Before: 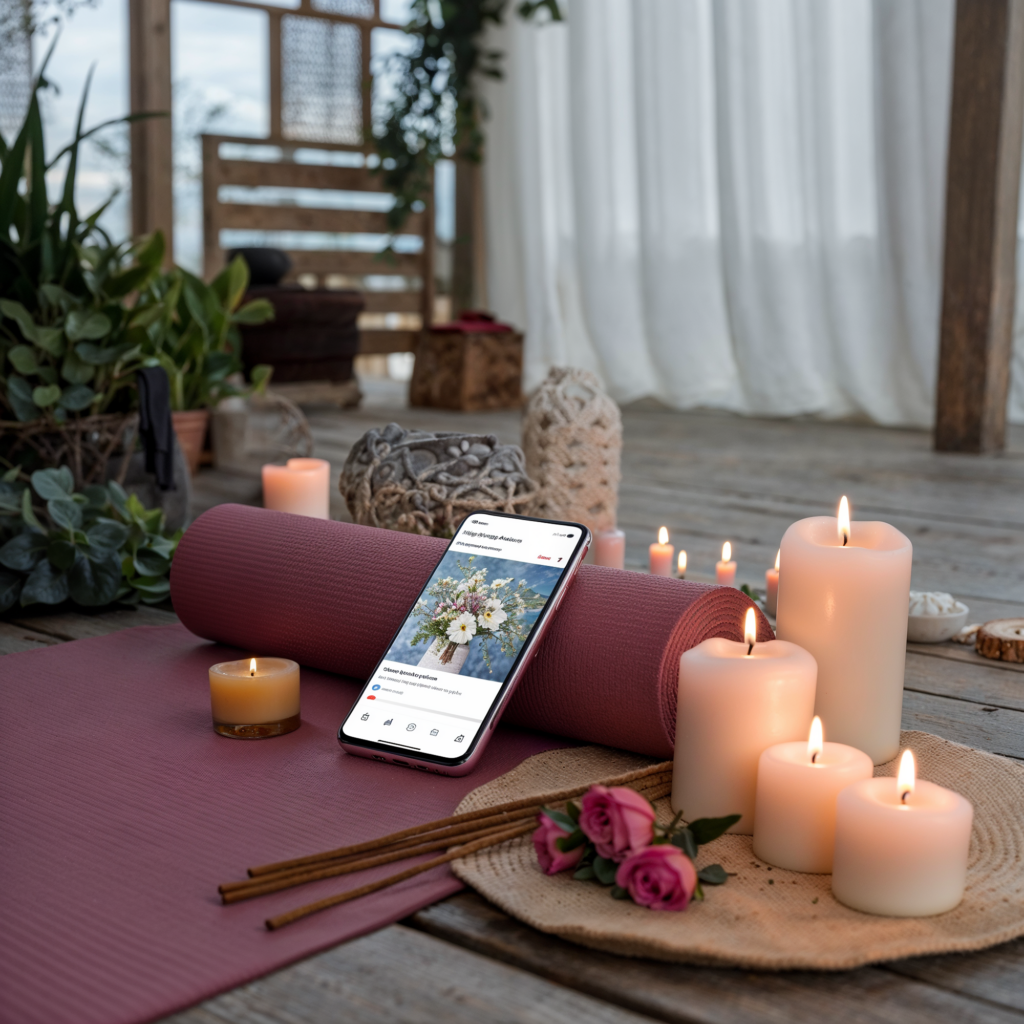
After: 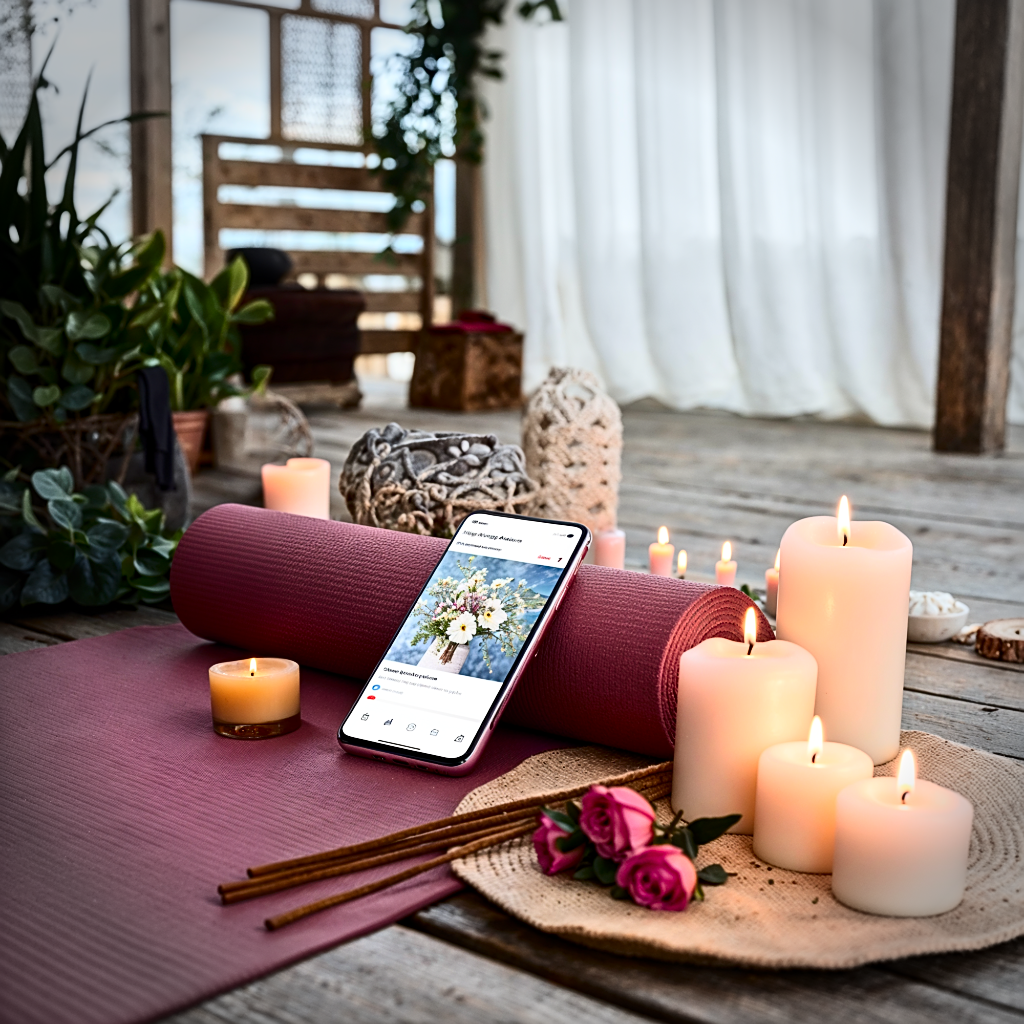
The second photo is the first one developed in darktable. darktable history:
tone equalizer: -8 EV 0.001 EV, -7 EV -0.004 EV, -6 EV 0.009 EV, -5 EV 0.032 EV, -4 EV 0.276 EV, -3 EV 0.644 EV, -2 EV 0.584 EV, -1 EV 0.187 EV, +0 EV 0.024 EV
contrast brightness saturation: contrast 0.4, brightness 0.1, saturation 0.21
sharpen: on, module defaults
vignetting: fall-off start 88.03%, fall-off radius 24.9%
